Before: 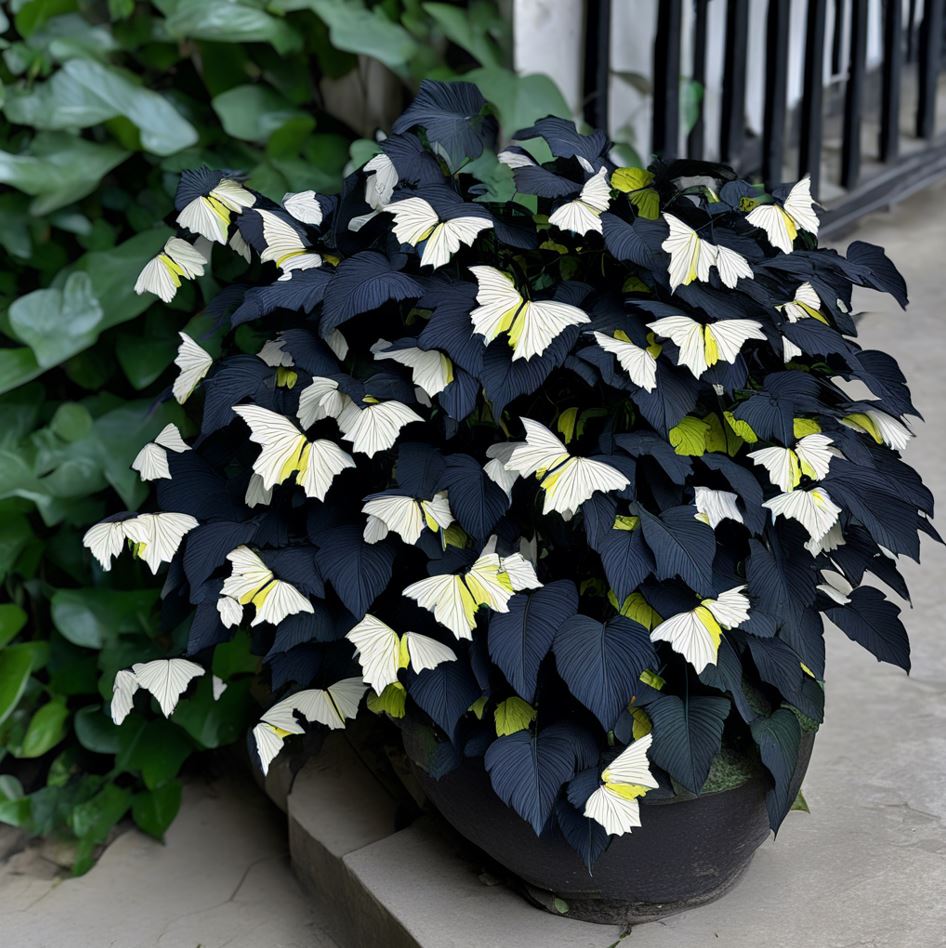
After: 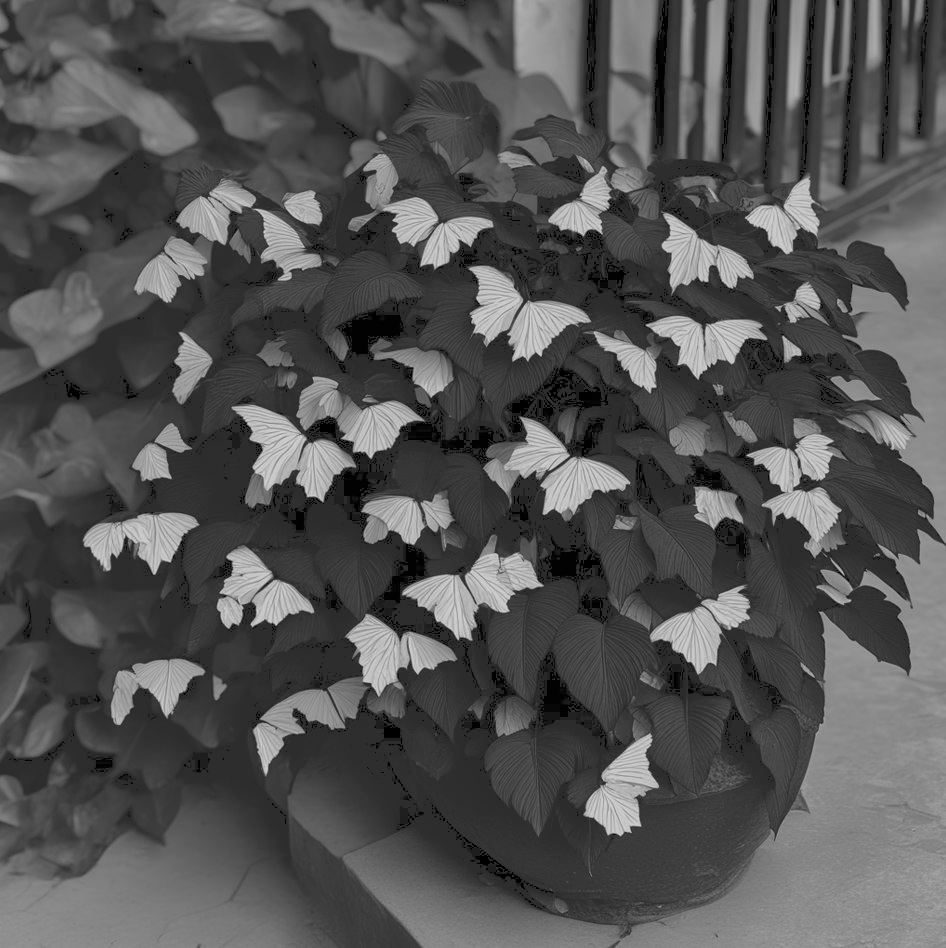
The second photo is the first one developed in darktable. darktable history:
color balance: contrast 8.5%, output saturation 105%
tone curve: curves: ch0 [(0, 0) (0.003, 0.238) (0.011, 0.238) (0.025, 0.242) (0.044, 0.256) (0.069, 0.277) (0.1, 0.294) (0.136, 0.315) (0.177, 0.345) (0.224, 0.379) (0.277, 0.419) (0.335, 0.463) (0.399, 0.511) (0.468, 0.566) (0.543, 0.627) (0.623, 0.687) (0.709, 0.75) (0.801, 0.824) (0.898, 0.89) (1, 1)], preserve colors none
monochrome: a 79.32, b 81.83, size 1.1
